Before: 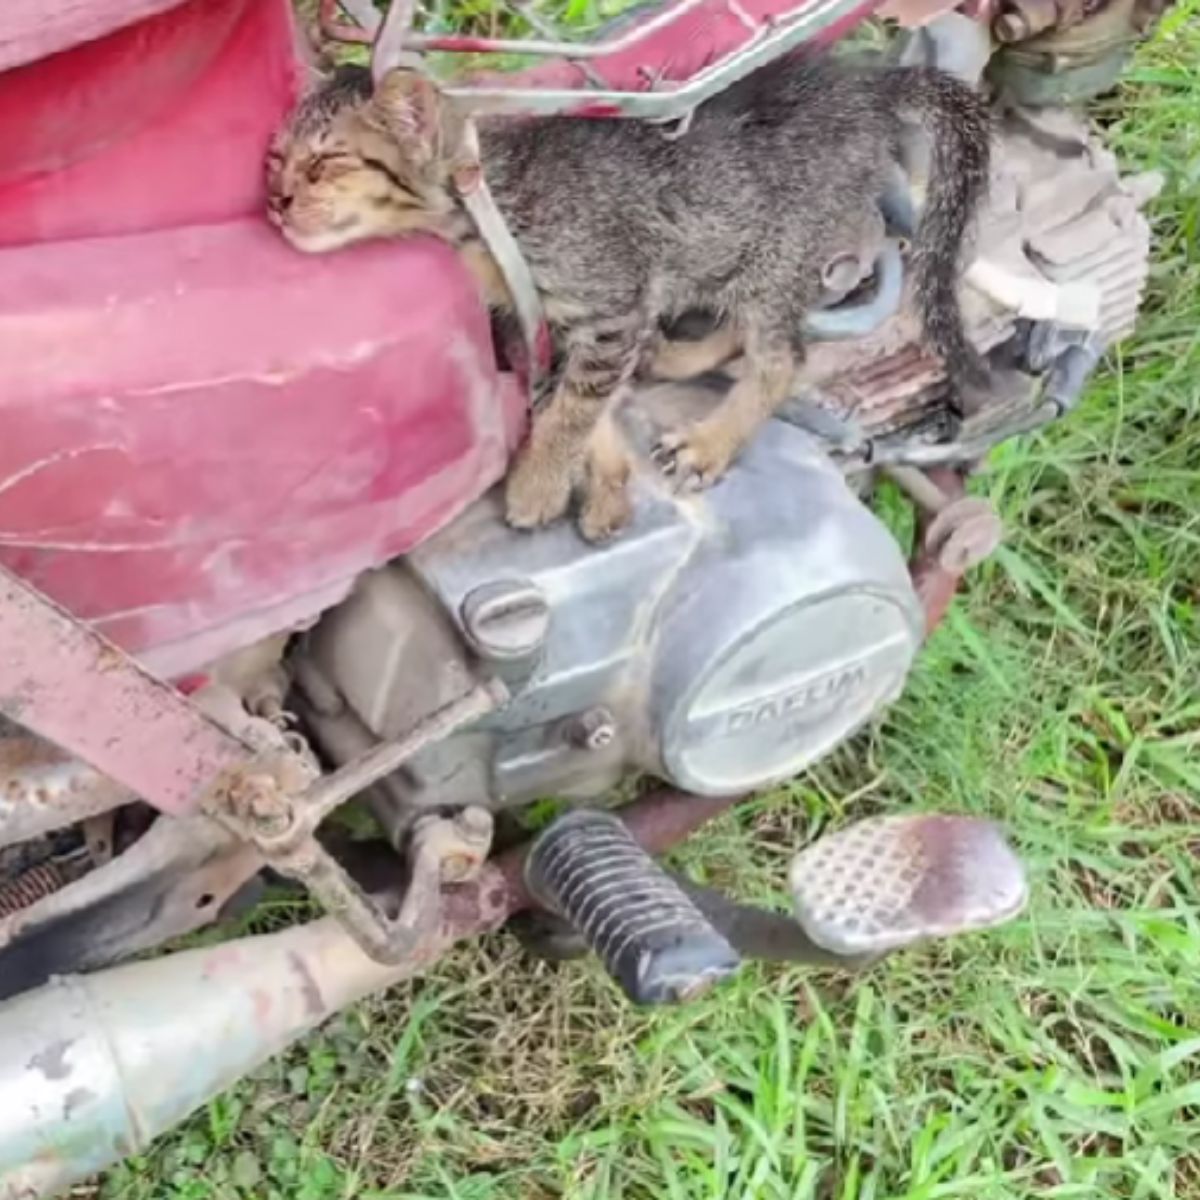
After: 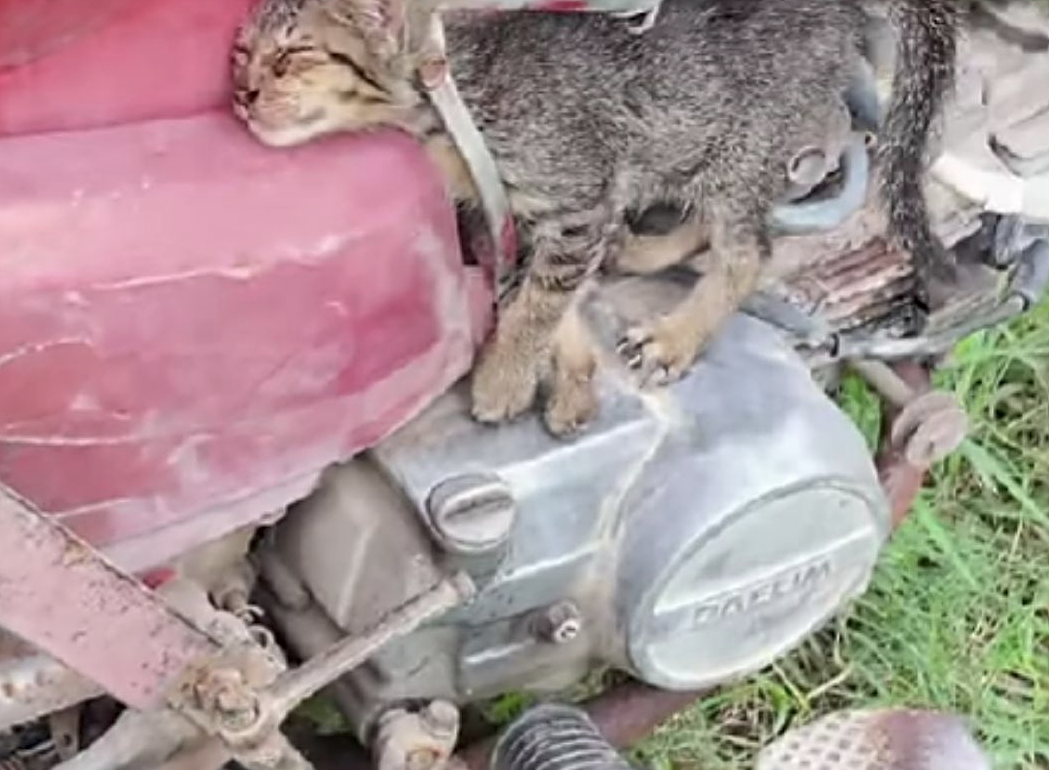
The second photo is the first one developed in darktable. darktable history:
contrast brightness saturation: saturation -0.176
crop: left 2.885%, top 8.89%, right 9.642%, bottom 26.935%
sharpen: radius 2.545, amount 0.637
